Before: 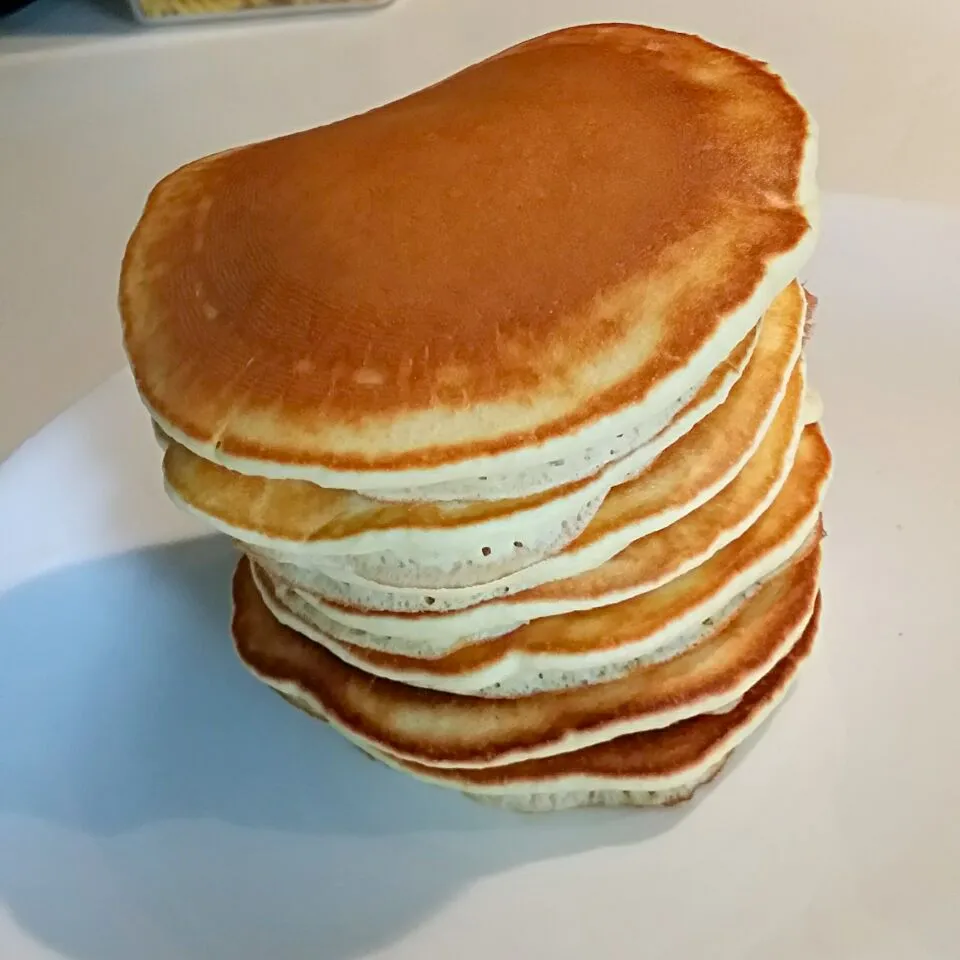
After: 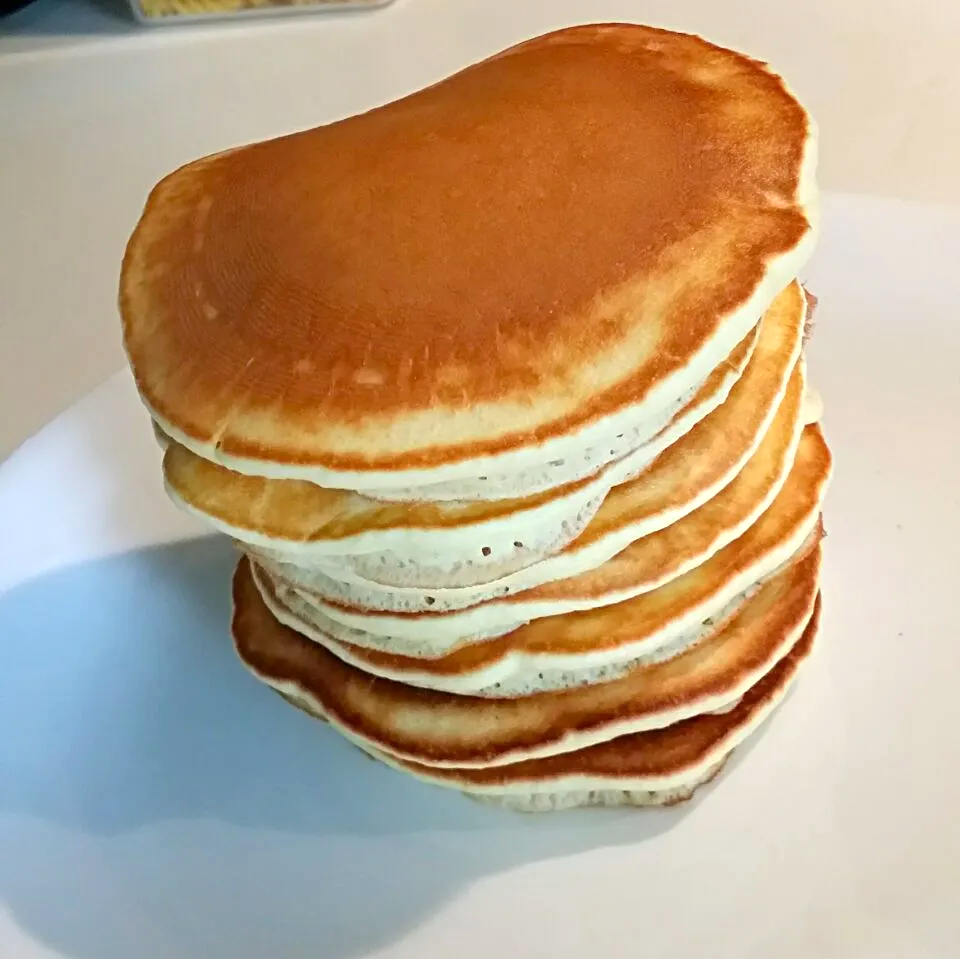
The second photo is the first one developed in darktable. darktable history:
exposure: exposure 0.298 EV, compensate highlight preservation false
crop: bottom 0.071%
